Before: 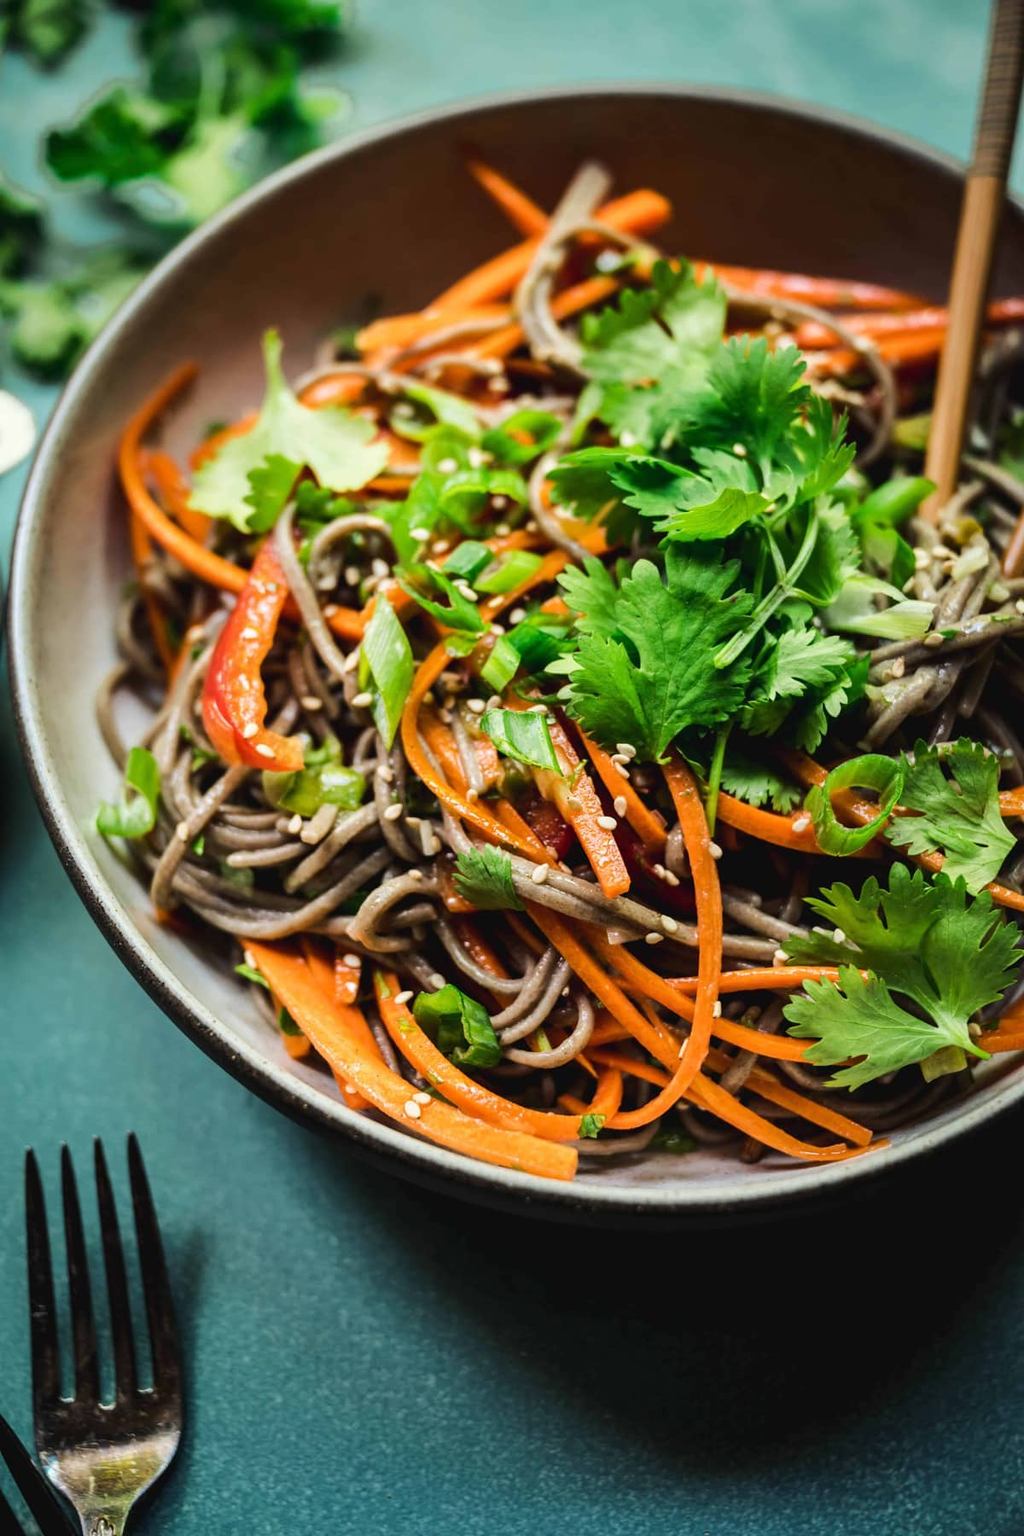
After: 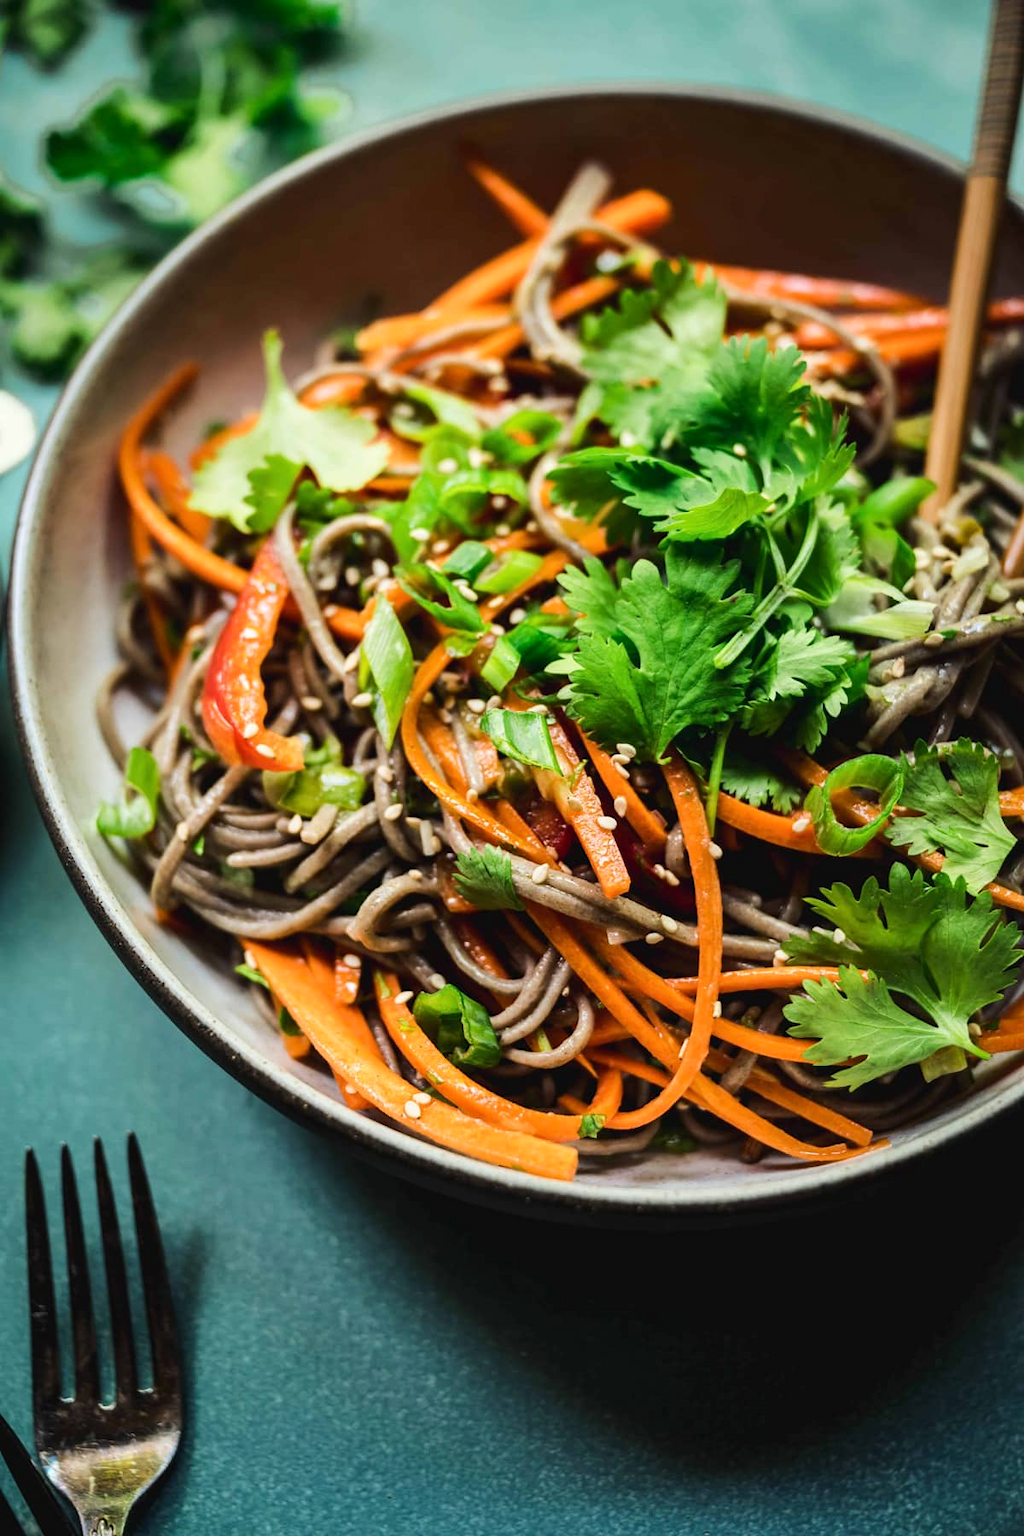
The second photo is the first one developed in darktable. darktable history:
contrast brightness saturation: contrast 0.096, brightness 0.016, saturation 0.021
